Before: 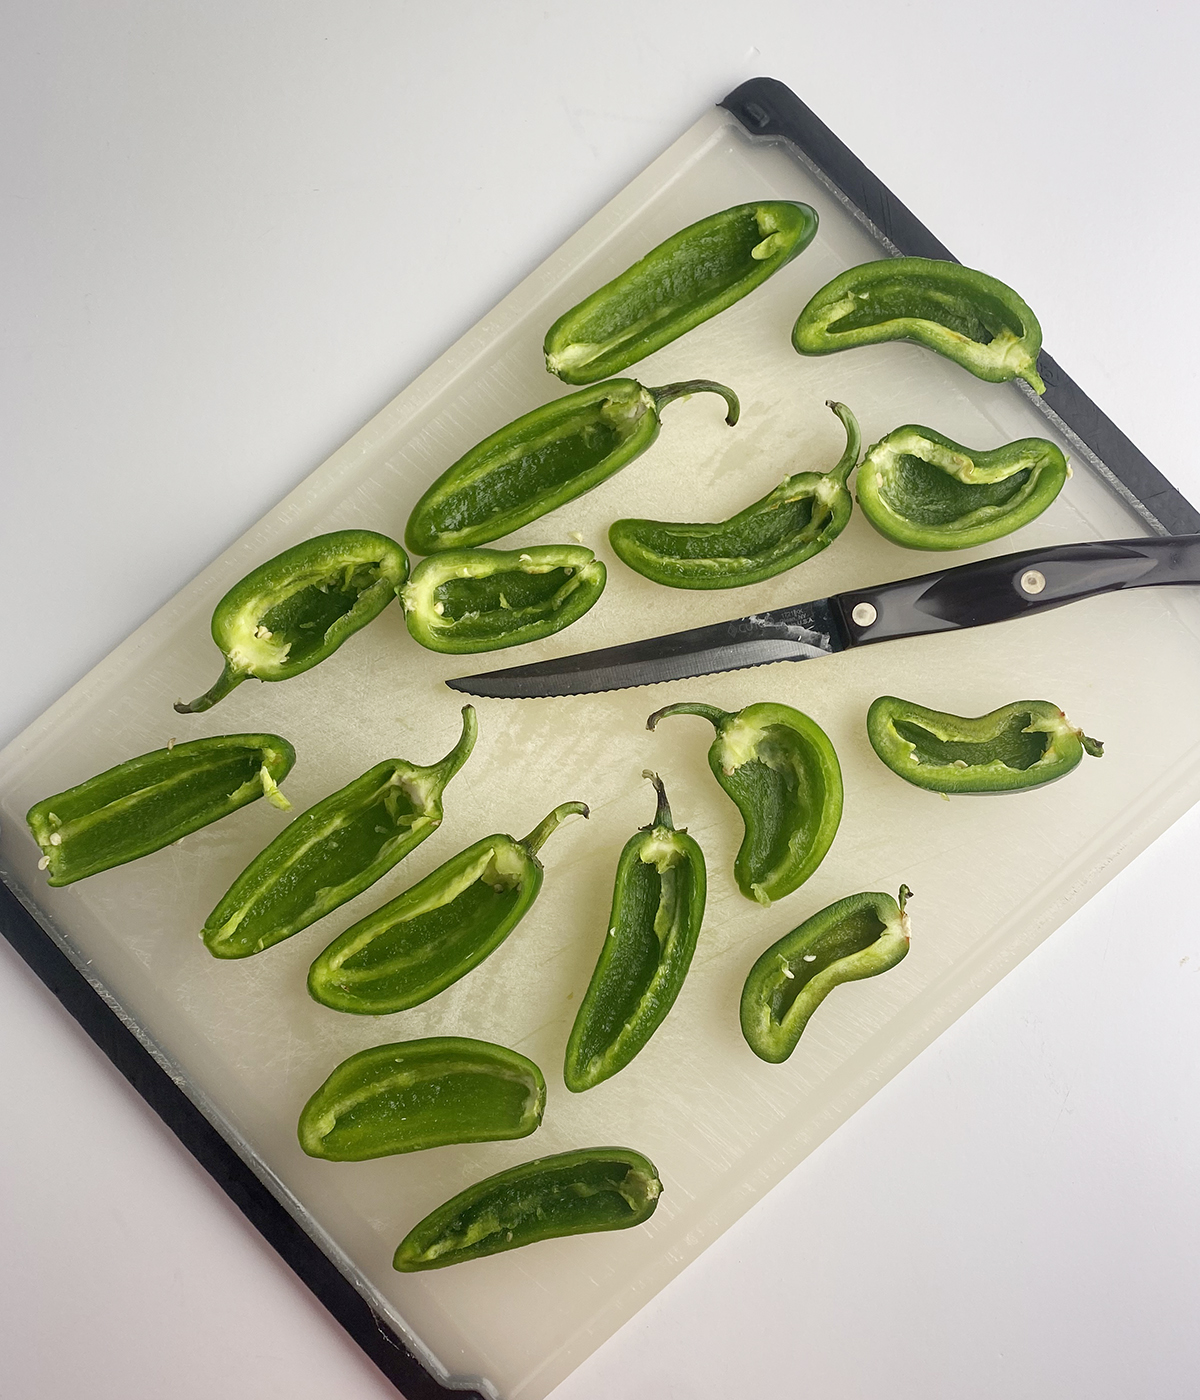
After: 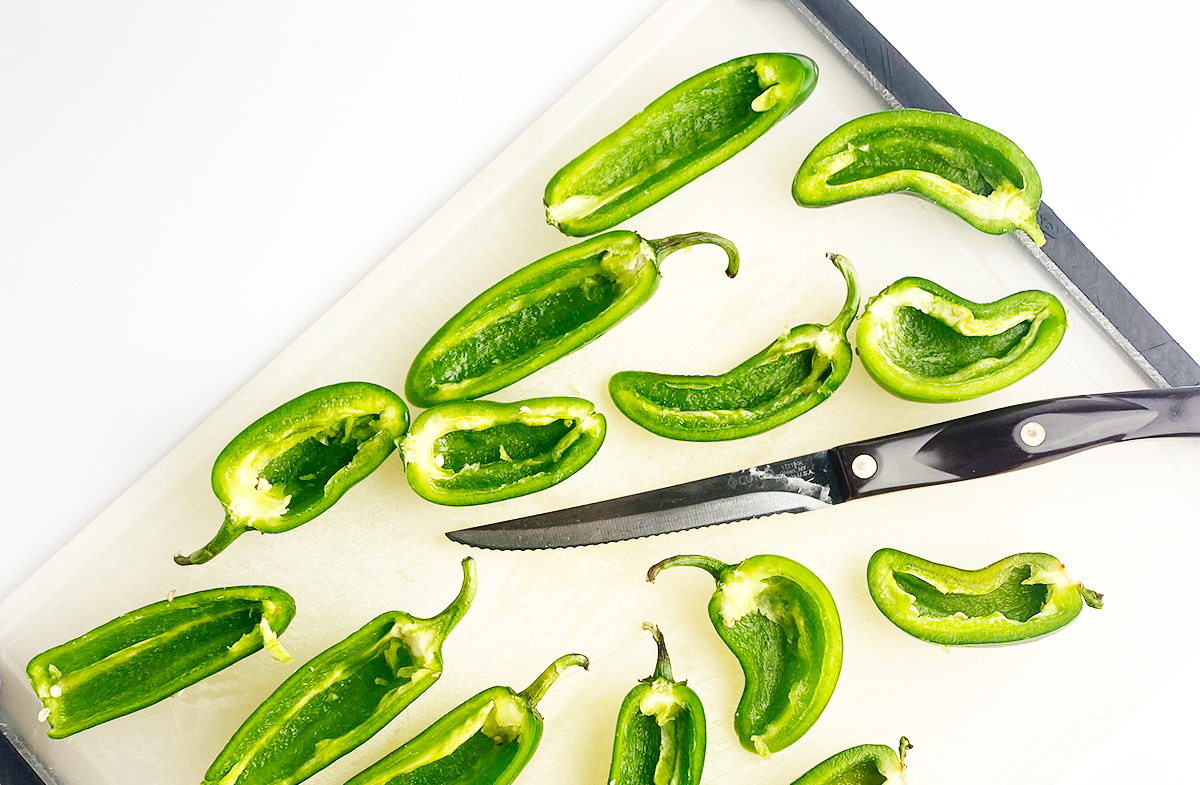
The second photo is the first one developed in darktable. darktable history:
crop and rotate: top 10.605%, bottom 33.274%
base curve: curves: ch0 [(0, 0.003) (0.001, 0.002) (0.006, 0.004) (0.02, 0.022) (0.048, 0.086) (0.094, 0.234) (0.162, 0.431) (0.258, 0.629) (0.385, 0.8) (0.548, 0.918) (0.751, 0.988) (1, 1)], preserve colors none
